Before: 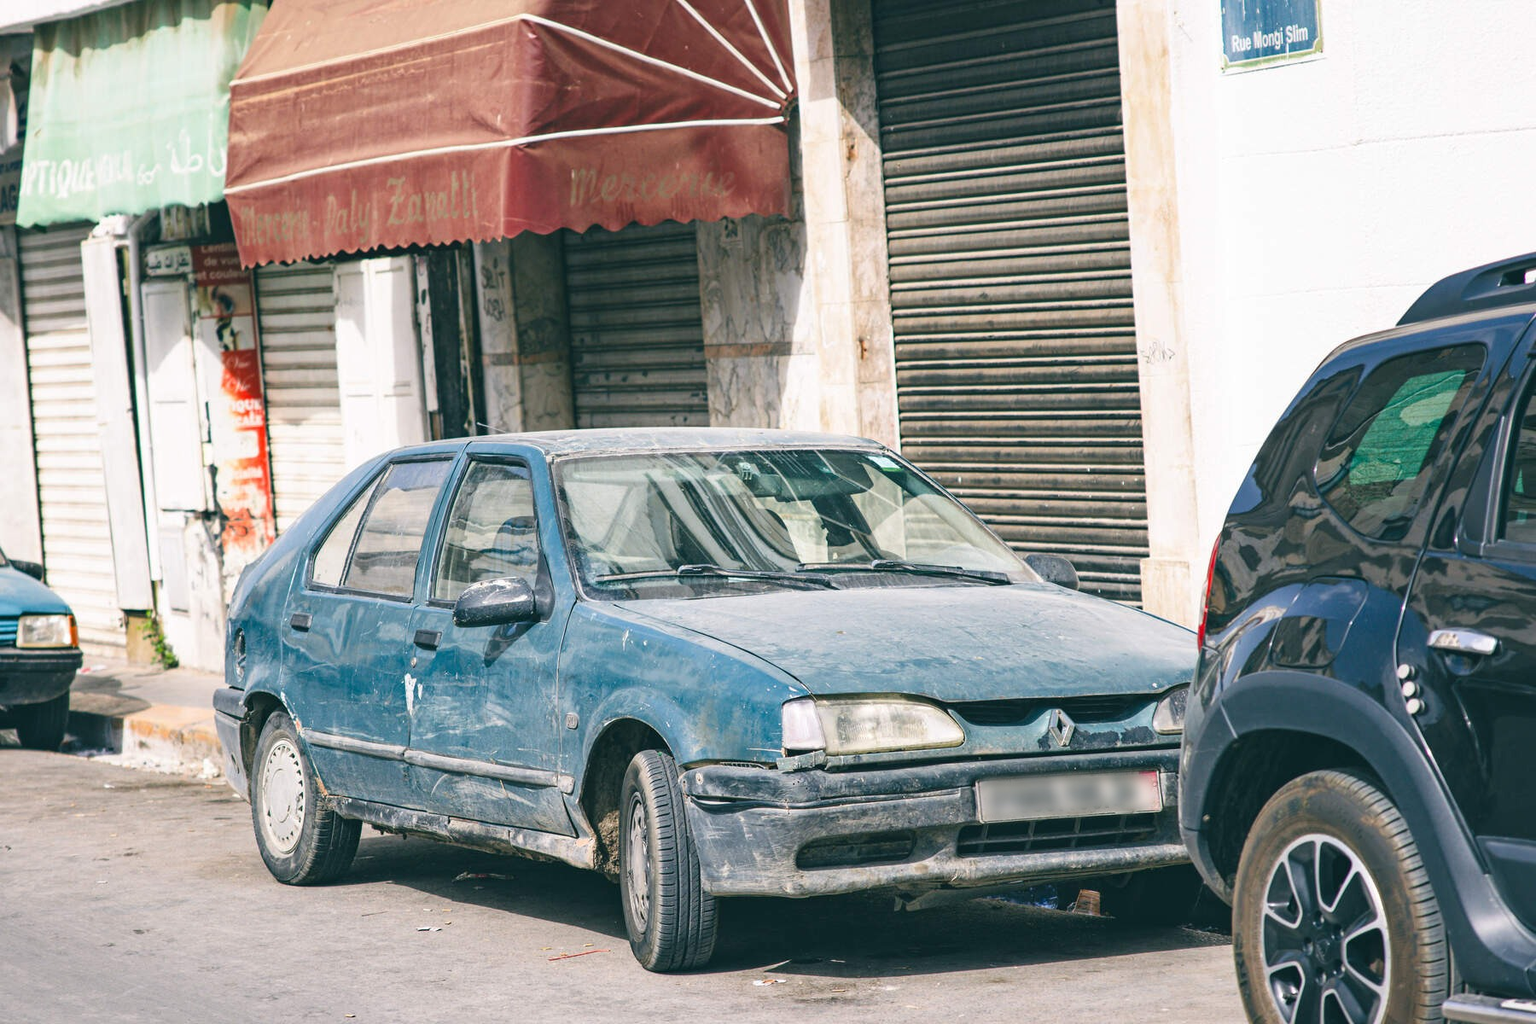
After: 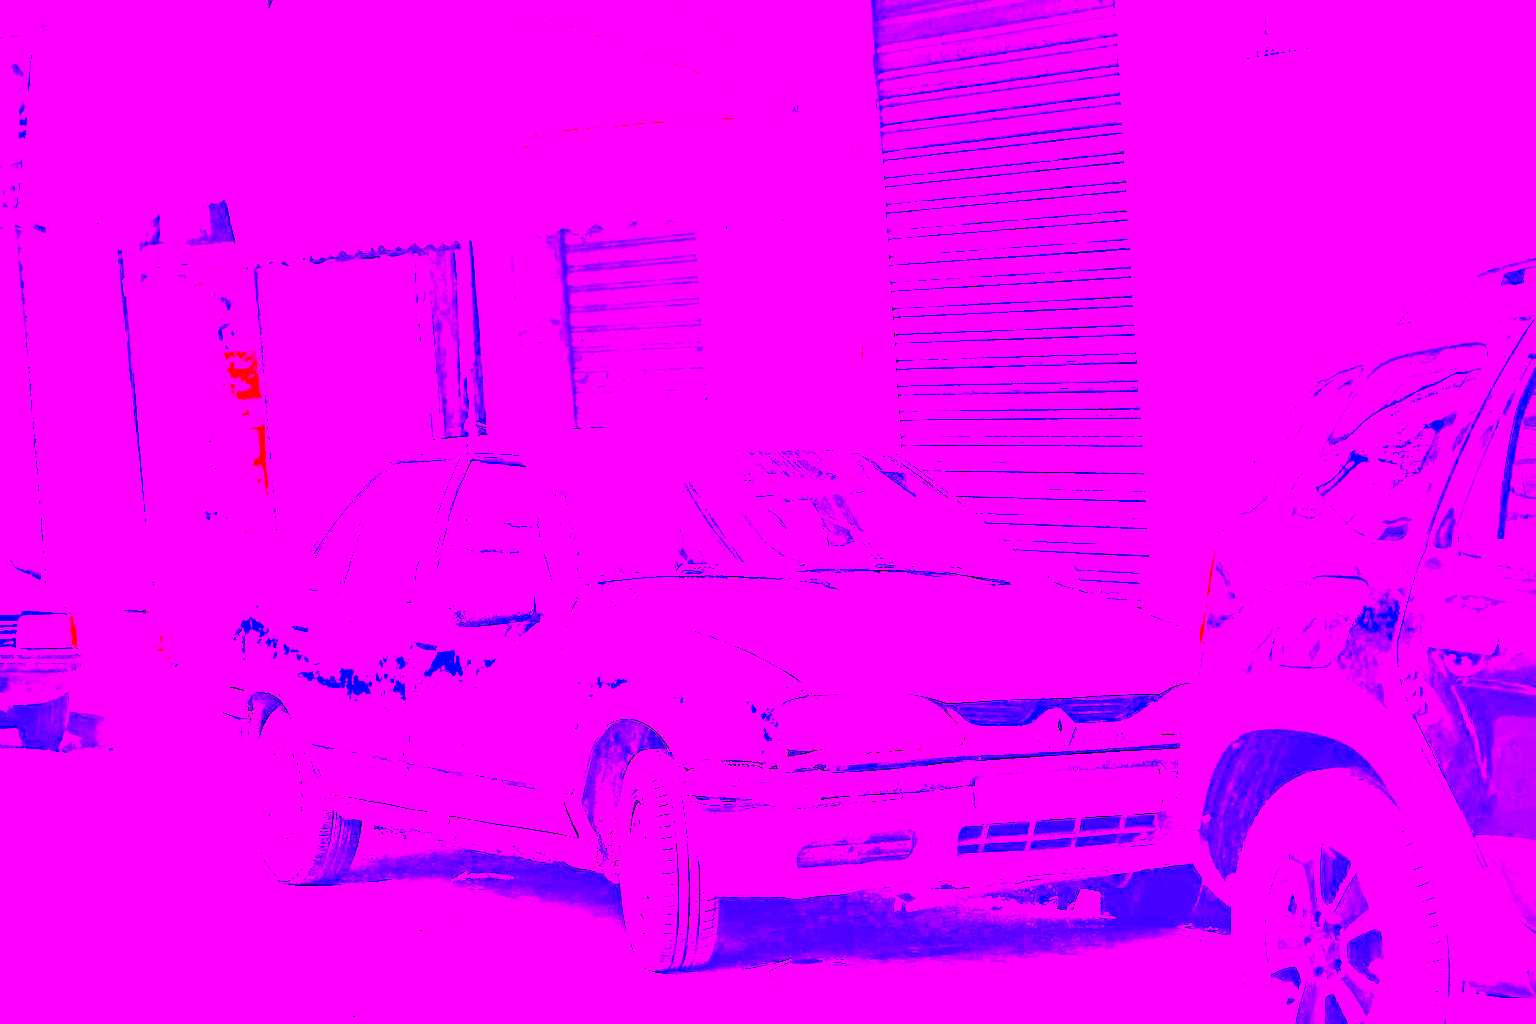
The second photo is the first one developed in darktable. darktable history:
color balance rgb: linear chroma grading › global chroma 15%, perceptual saturation grading › global saturation 30%
white balance: red 8, blue 8
